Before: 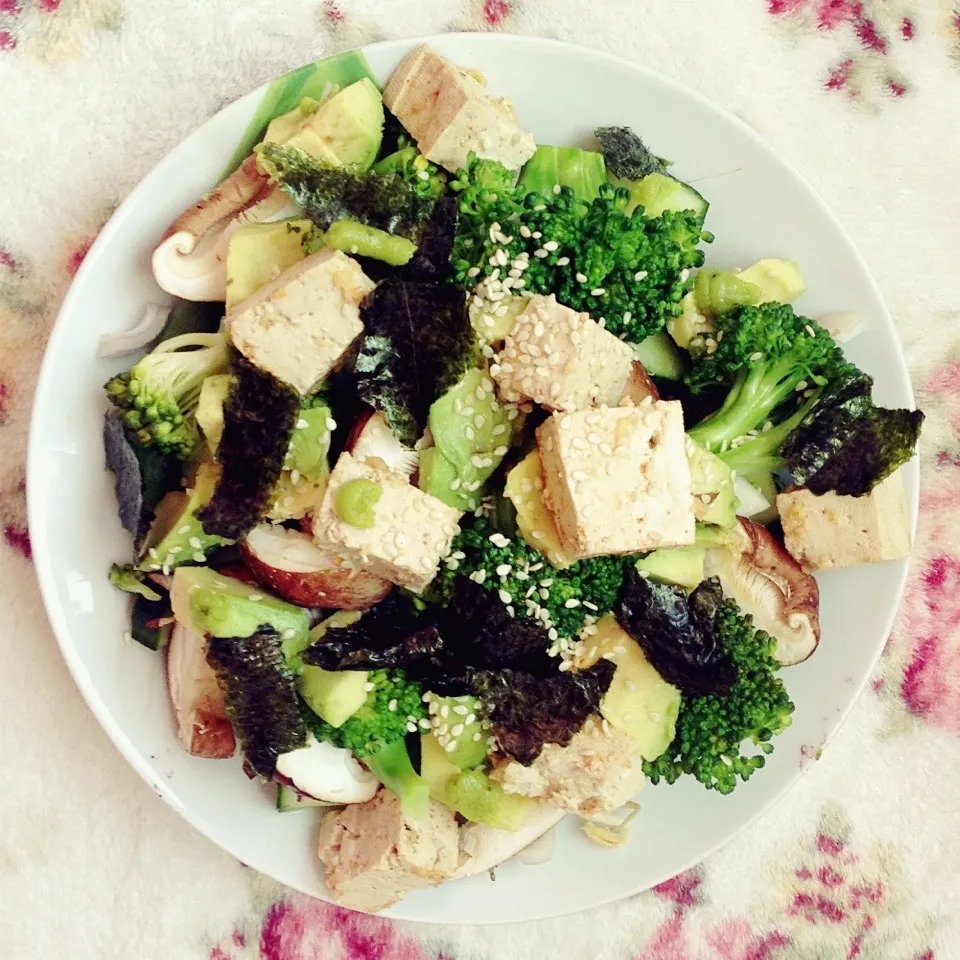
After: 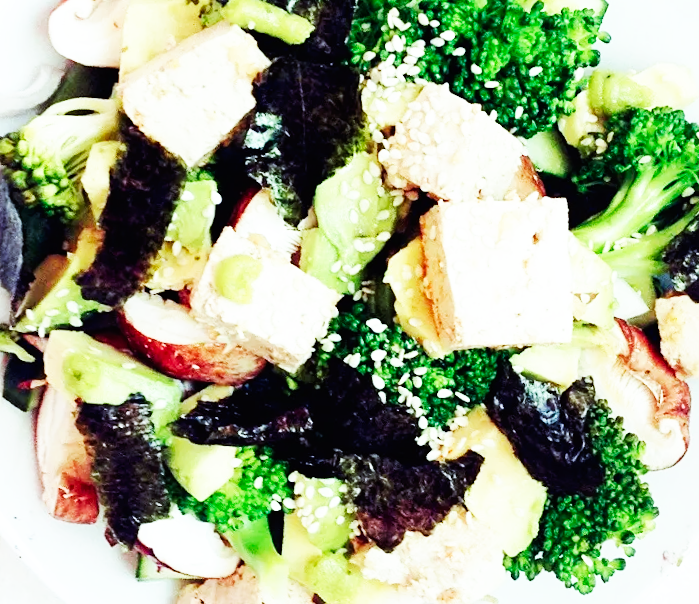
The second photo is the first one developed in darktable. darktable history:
color calibration: illuminant F (fluorescent), F source F9 (Cool White Deluxe 4150 K) – high CRI, x 0.374, y 0.373, temperature 4156.46 K
base curve: curves: ch0 [(0, 0) (0.007, 0.004) (0.027, 0.03) (0.046, 0.07) (0.207, 0.54) (0.442, 0.872) (0.673, 0.972) (1, 1)], preserve colors none
crop and rotate: angle -3.95°, left 9.916%, top 20.773%, right 12.35%, bottom 12.032%
